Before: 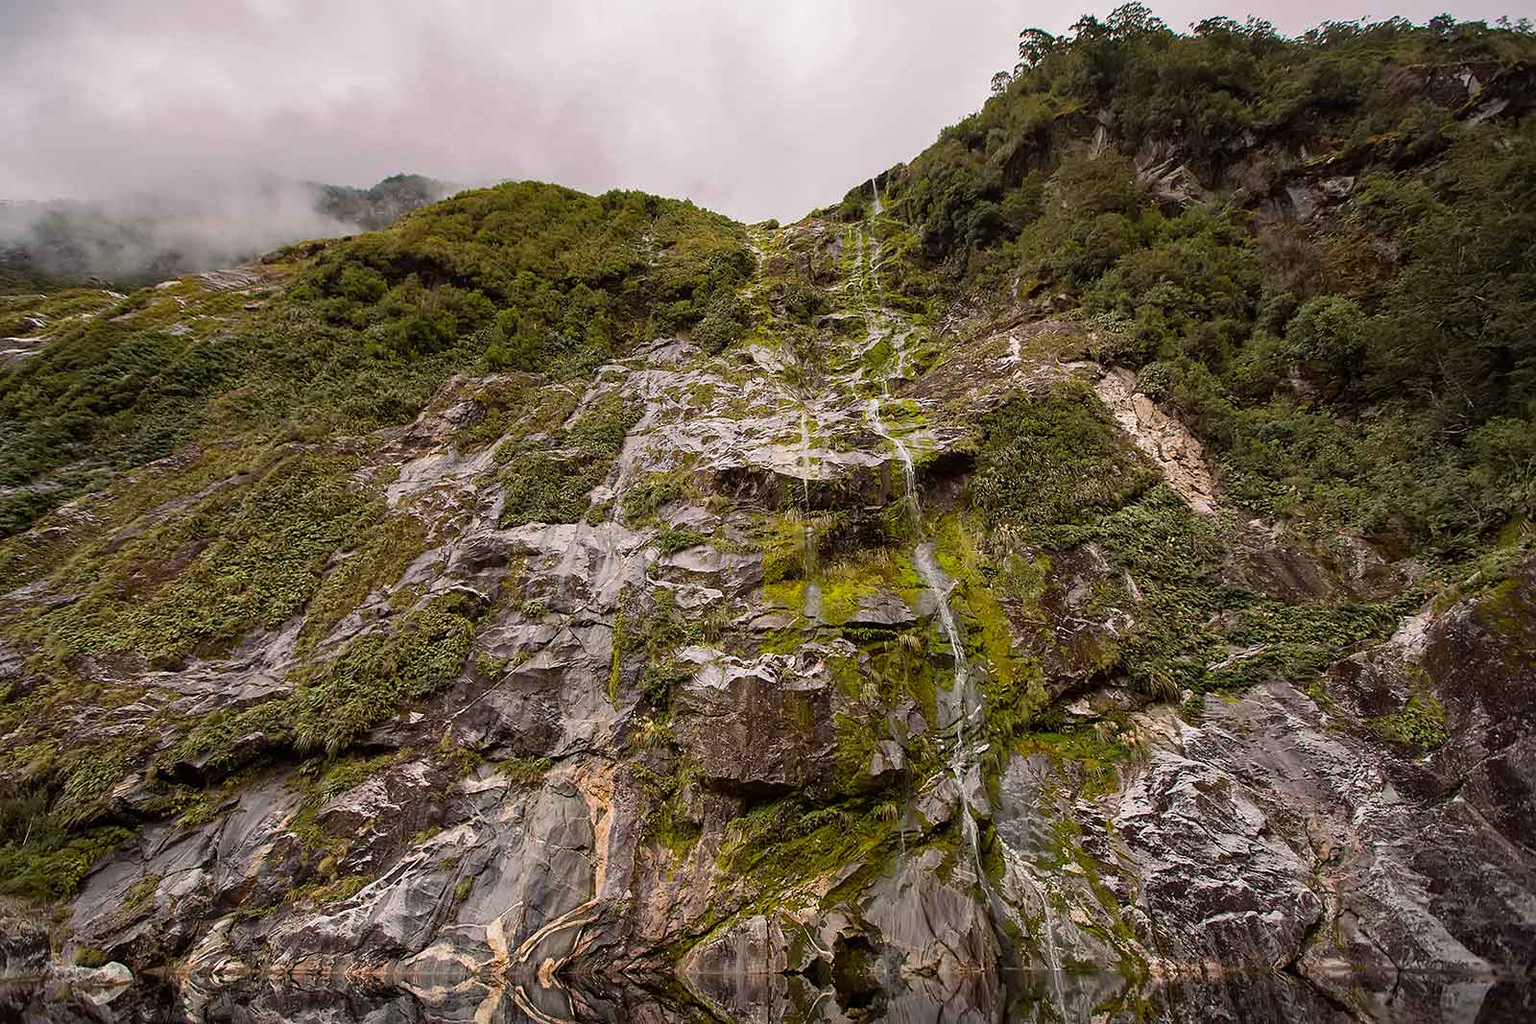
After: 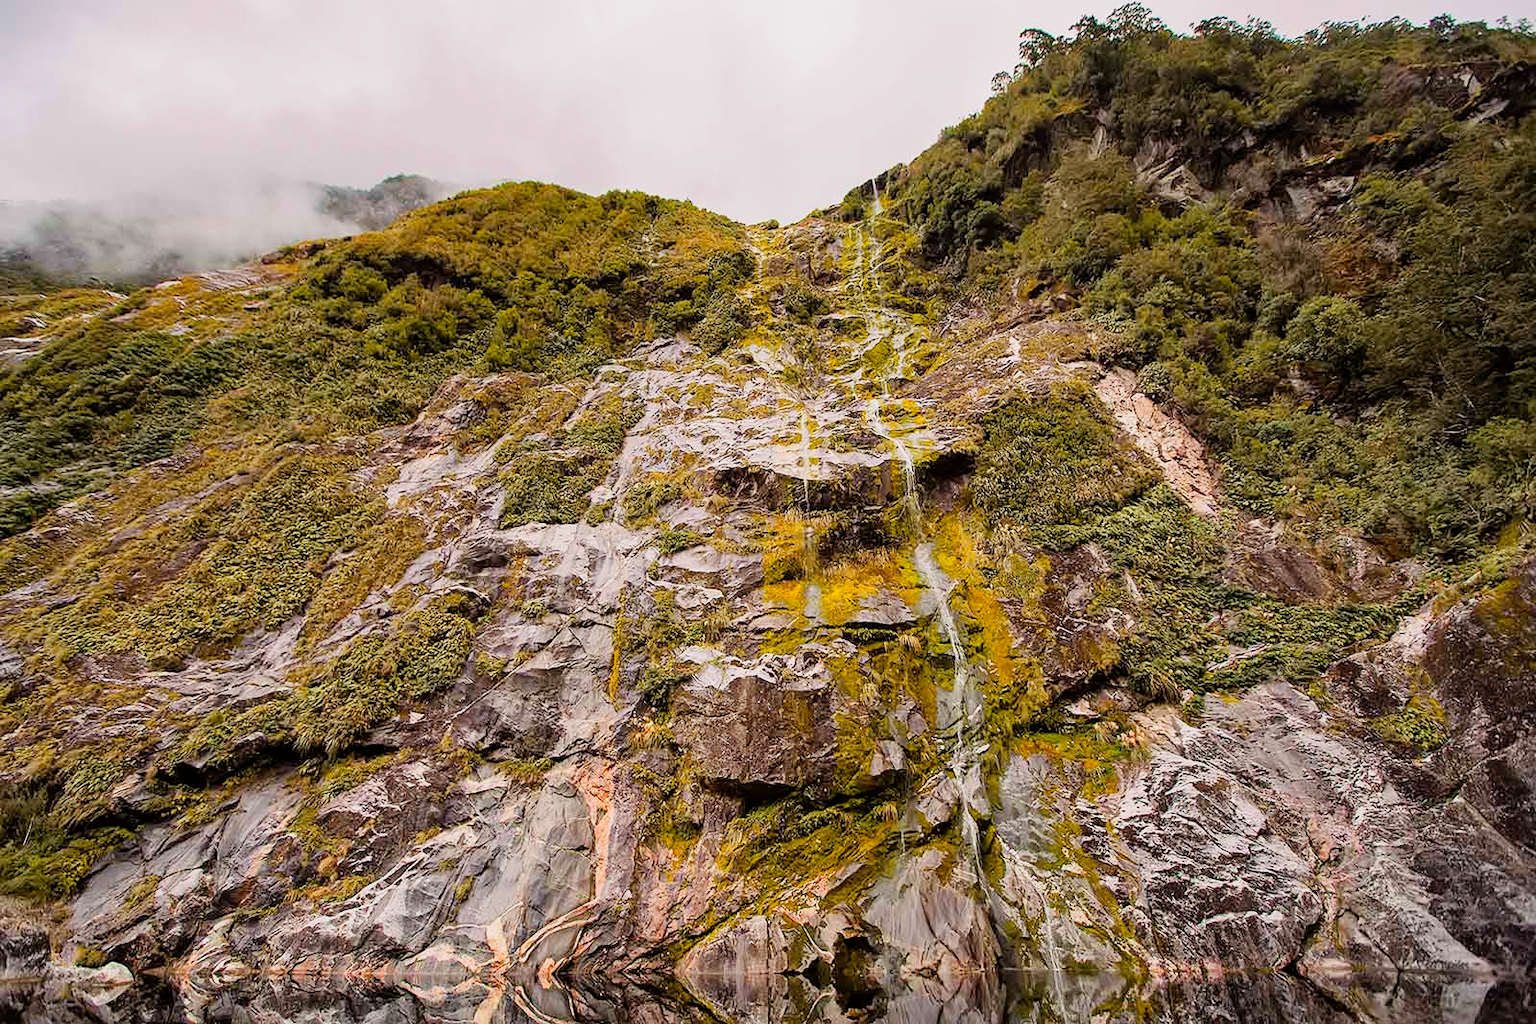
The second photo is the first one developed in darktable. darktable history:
color zones: curves: ch1 [(0.24, 0.629) (0.75, 0.5)]; ch2 [(0.255, 0.454) (0.745, 0.491)]
exposure: black level correction 0, exposure 1 EV, compensate exposure bias true, compensate highlight preservation false
filmic rgb: black relative exposure -7.65 EV, white relative exposure 4.56 EV, hardness 3.61
